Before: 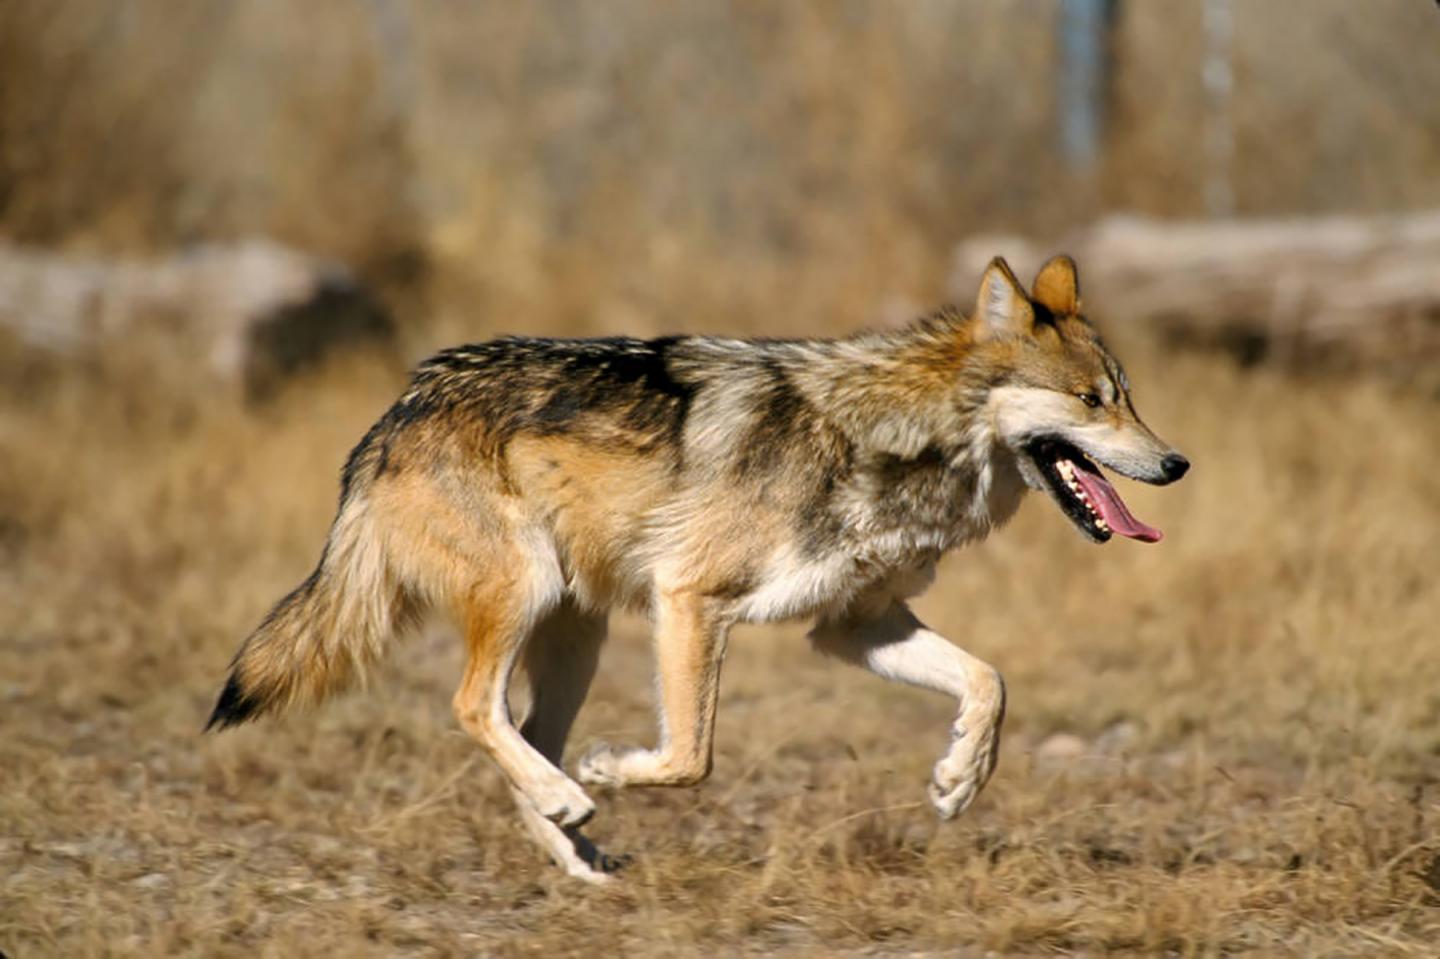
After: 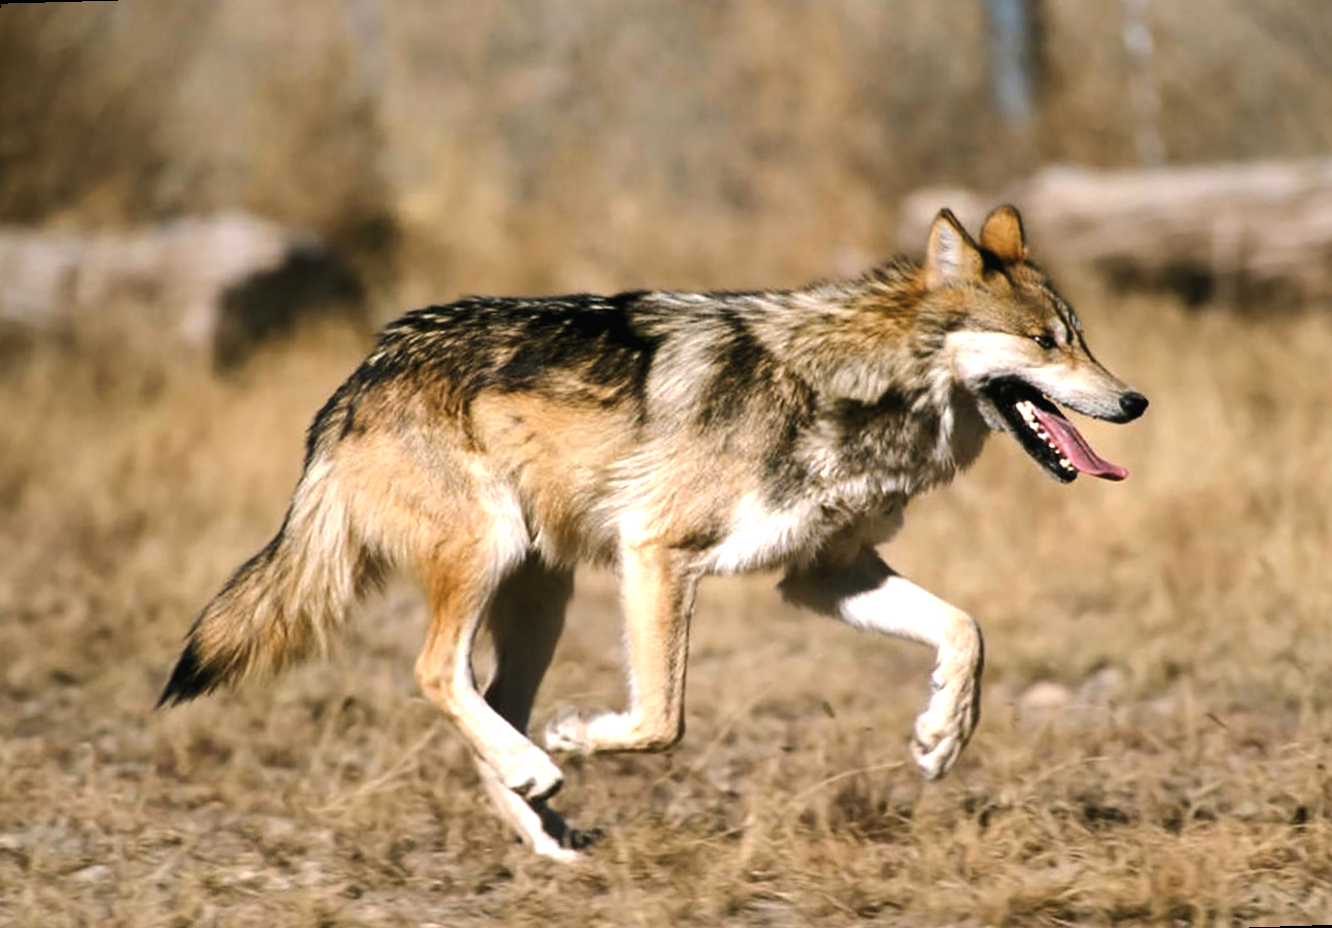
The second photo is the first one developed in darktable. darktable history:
levels: levels [0.026, 0.507, 0.987]
rotate and perspective: rotation -1.68°, lens shift (vertical) -0.146, crop left 0.049, crop right 0.912, crop top 0.032, crop bottom 0.96
contrast equalizer: octaves 7, y [[0.6 ×6], [0.55 ×6], [0 ×6], [0 ×6], [0 ×6]], mix -0.2
color balance rgb: shadows lift › chroma 2%, shadows lift › hue 135.47°, highlights gain › chroma 2%, highlights gain › hue 291.01°, global offset › luminance 0.5%, perceptual saturation grading › global saturation -10.8%, perceptual saturation grading › highlights -26.83%, perceptual saturation grading › shadows 21.25%, perceptual brilliance grading › highlights 17.77%, perceptual brilliance grading › mid-tones 31.71%, perceptual brilliance grading › shadows -31.01%, global vibrance 24.91%
